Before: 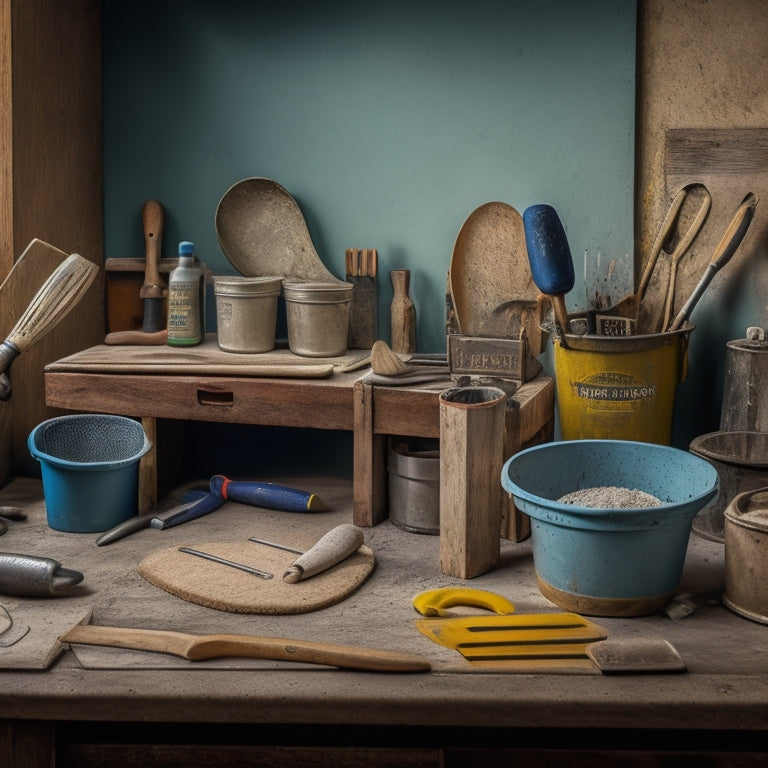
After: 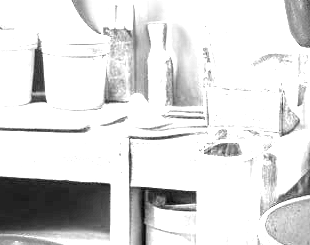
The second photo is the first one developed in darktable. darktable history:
monochrome: a 73.58, b 64.21
crop: left 31.751%, top 32.172%, right 27.8%, bottom 35.83%
white balance: red 8, blue 8
